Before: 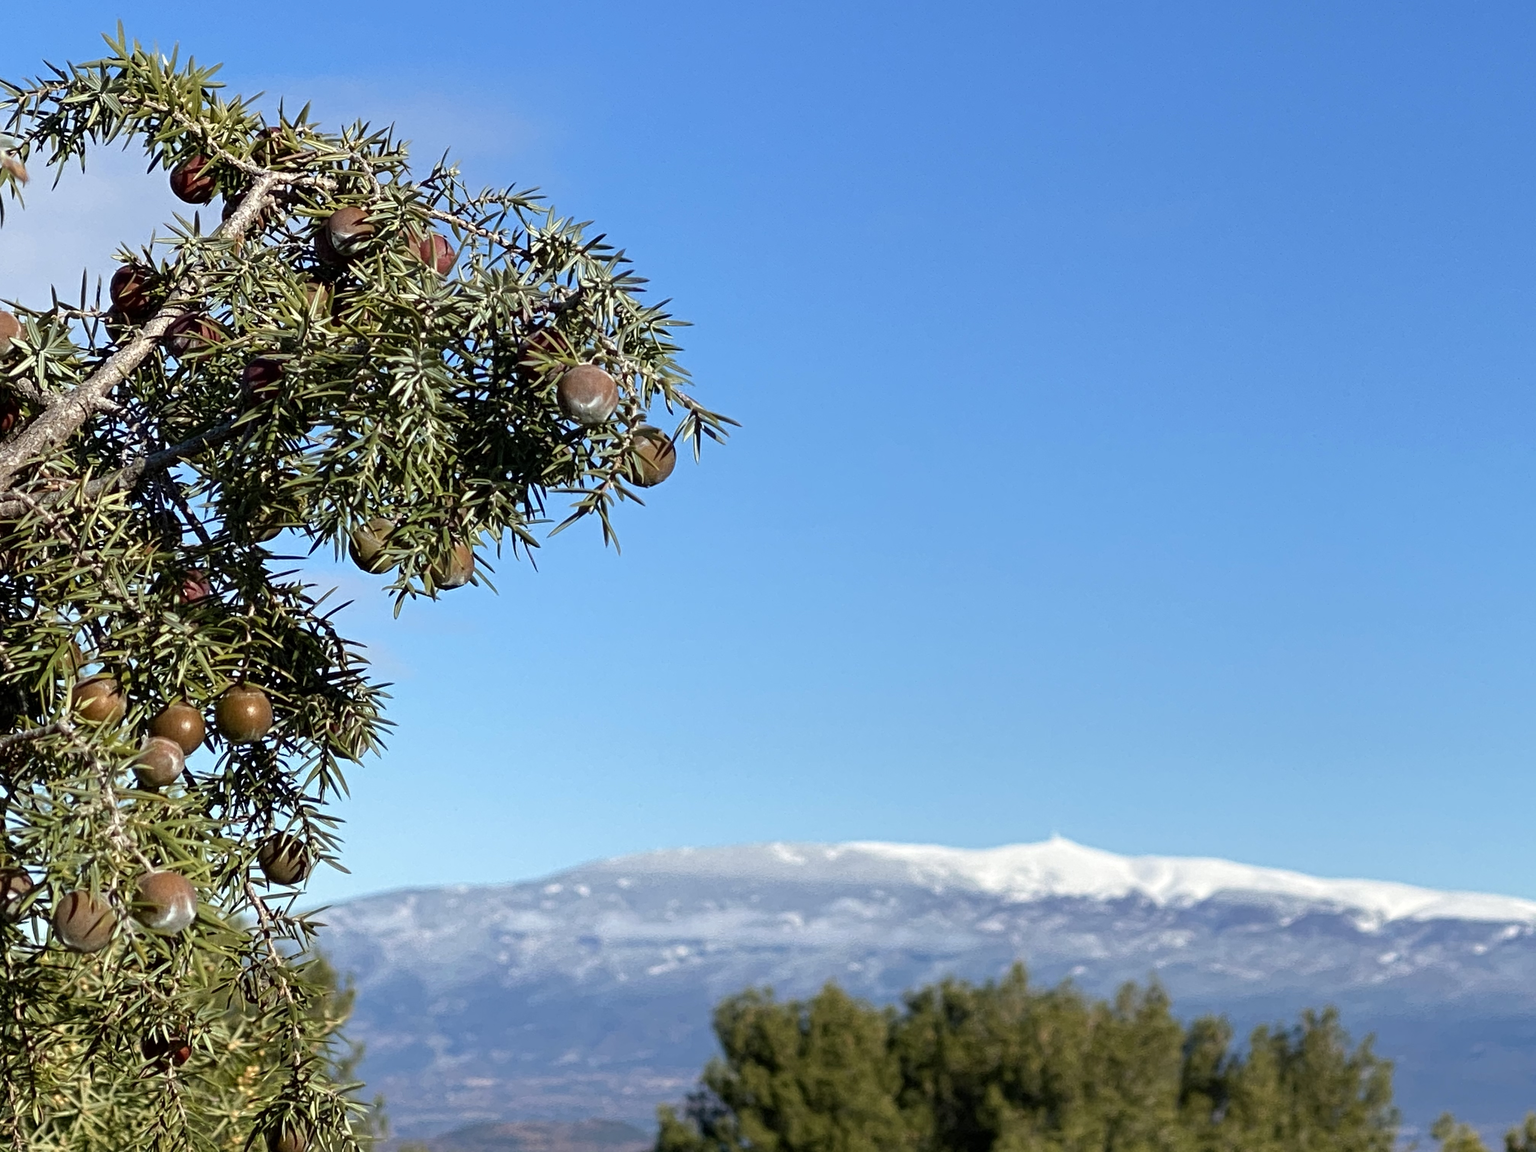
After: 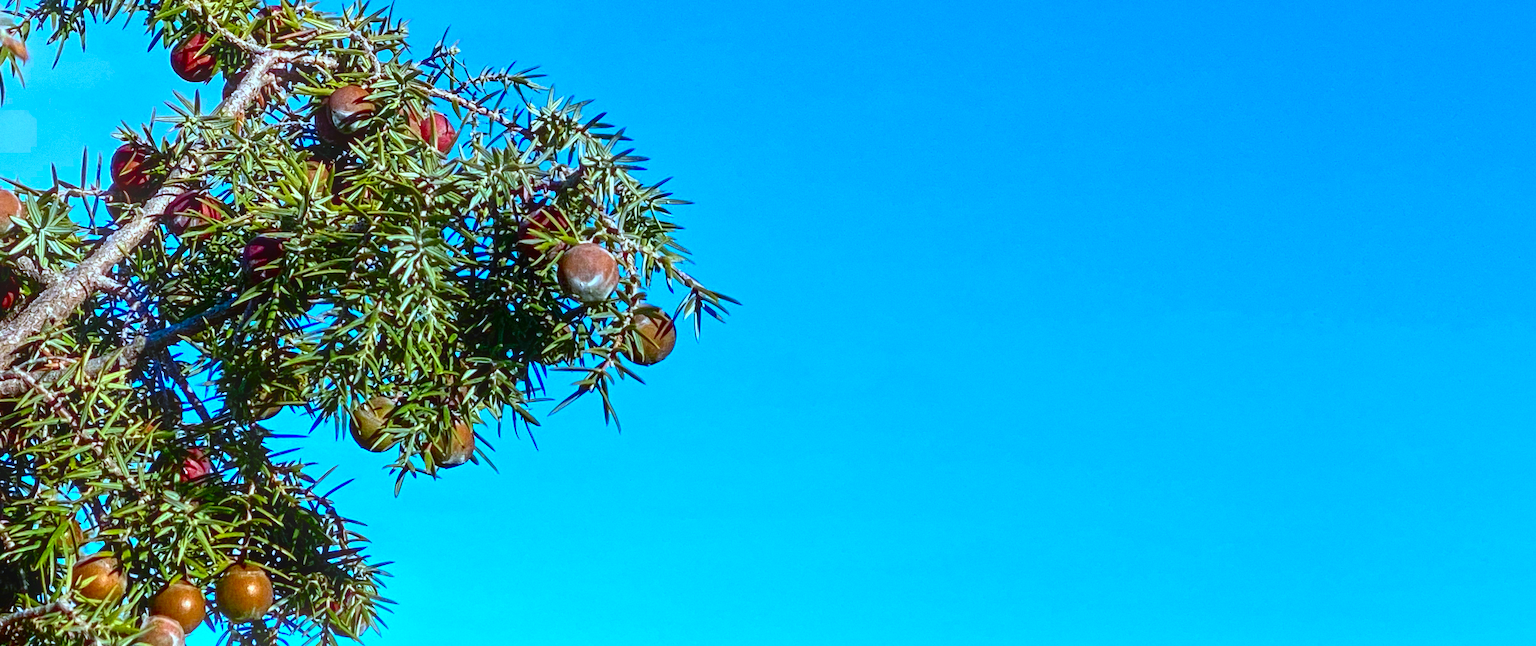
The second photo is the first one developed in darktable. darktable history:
exposure: black level correction -0.001, exposure 0.08 EV, compensate highlight preservation false
local contrast: on, module defaults
crop and rotate: top 10.605%, bottom 33.274%
contrast brightness saturation: contrast 0.26, brightness 0.02, saturation 0.87
grain: coarseness 7.08 ISO, strength 21.67%, mid-tones bias 59.58%
white balance: red 0.931, blue 1.11
shadows and highlights: on, module defaults
bloom: size 16%, threshold 98%, strength 20%
